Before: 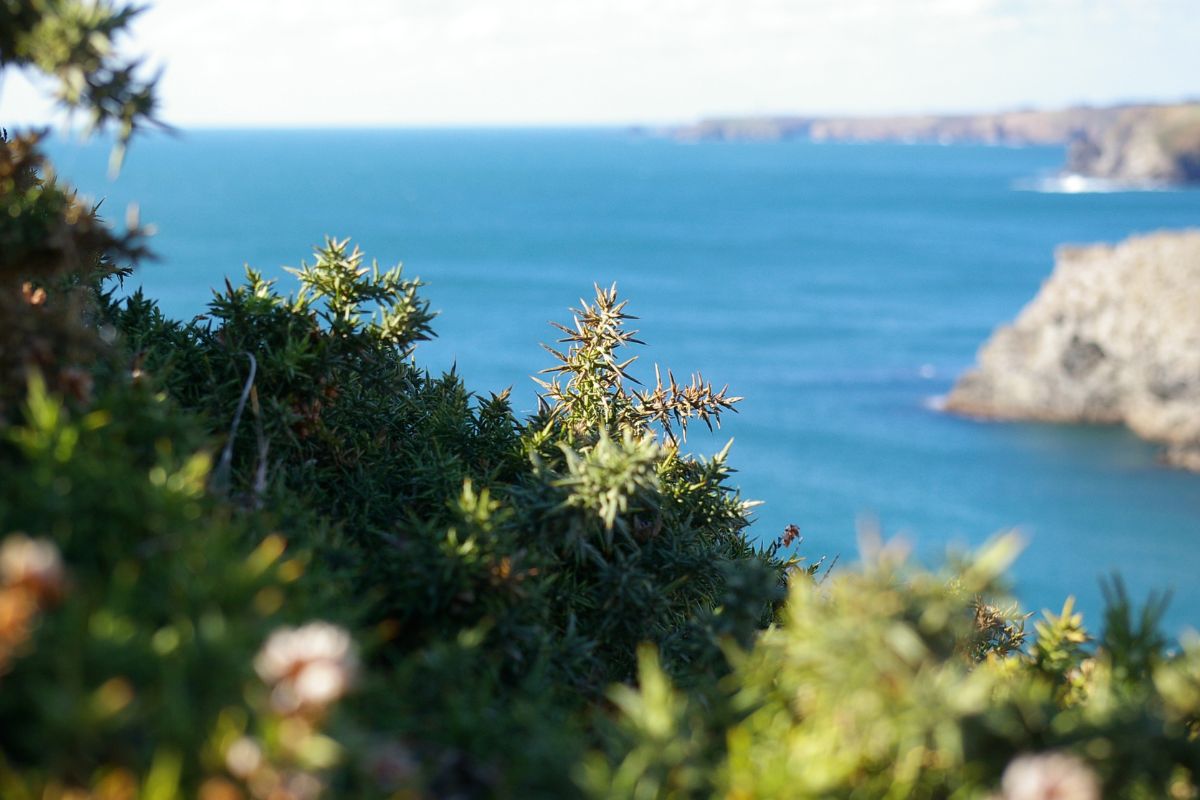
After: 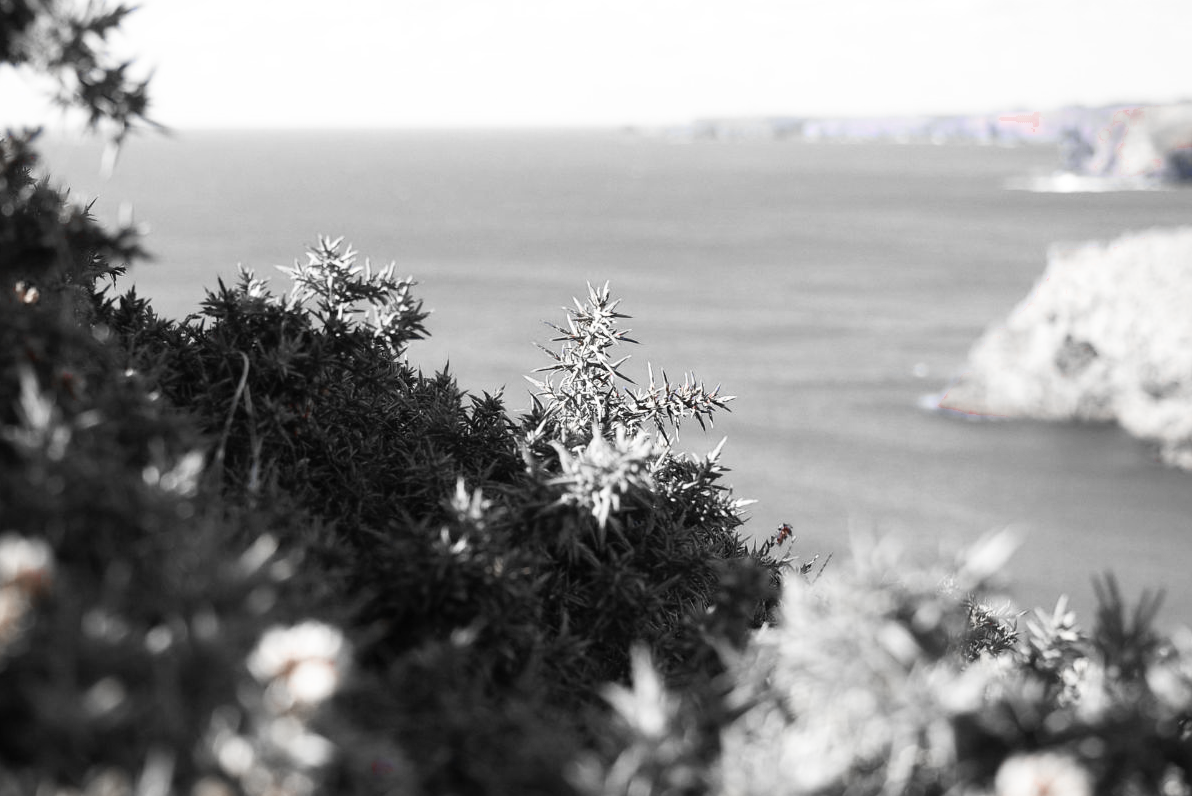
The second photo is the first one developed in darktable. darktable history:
crop and rotate: left 0.614%, top 0.179%, bottom 0.309%
contrast brightness saturation: contrast 0.2, brightness 0.16, saturation 0.22
rgb curve: curves: ch0 [(0, 0) (0.078, 0.051) (0.929, 0.956) (1, 1)], compensate middle gray true
color zones: curves: ch0 [(0, 0.278) (0.143, 0.5) (0.286, 0.5) (0.429, 0.5) (0.571, 0.5) (0.714, 0.5) (0.857, 0.5) (1, 0.5)]; ch1 [(0, 1) (0.143, 0.165) (0.286, 0) (0.429, 0) (0.571, 0) (0.714, 0) (0.857, 0.5) (1, 0.5)]; ch2 [(0, 0.508) (0.143, 0.5) (0.286, 0.5) (0.429, 0.5) (0.571, 0.5) (0.714, 0.5) (0.857, 0.5) (1, 0.5)]
